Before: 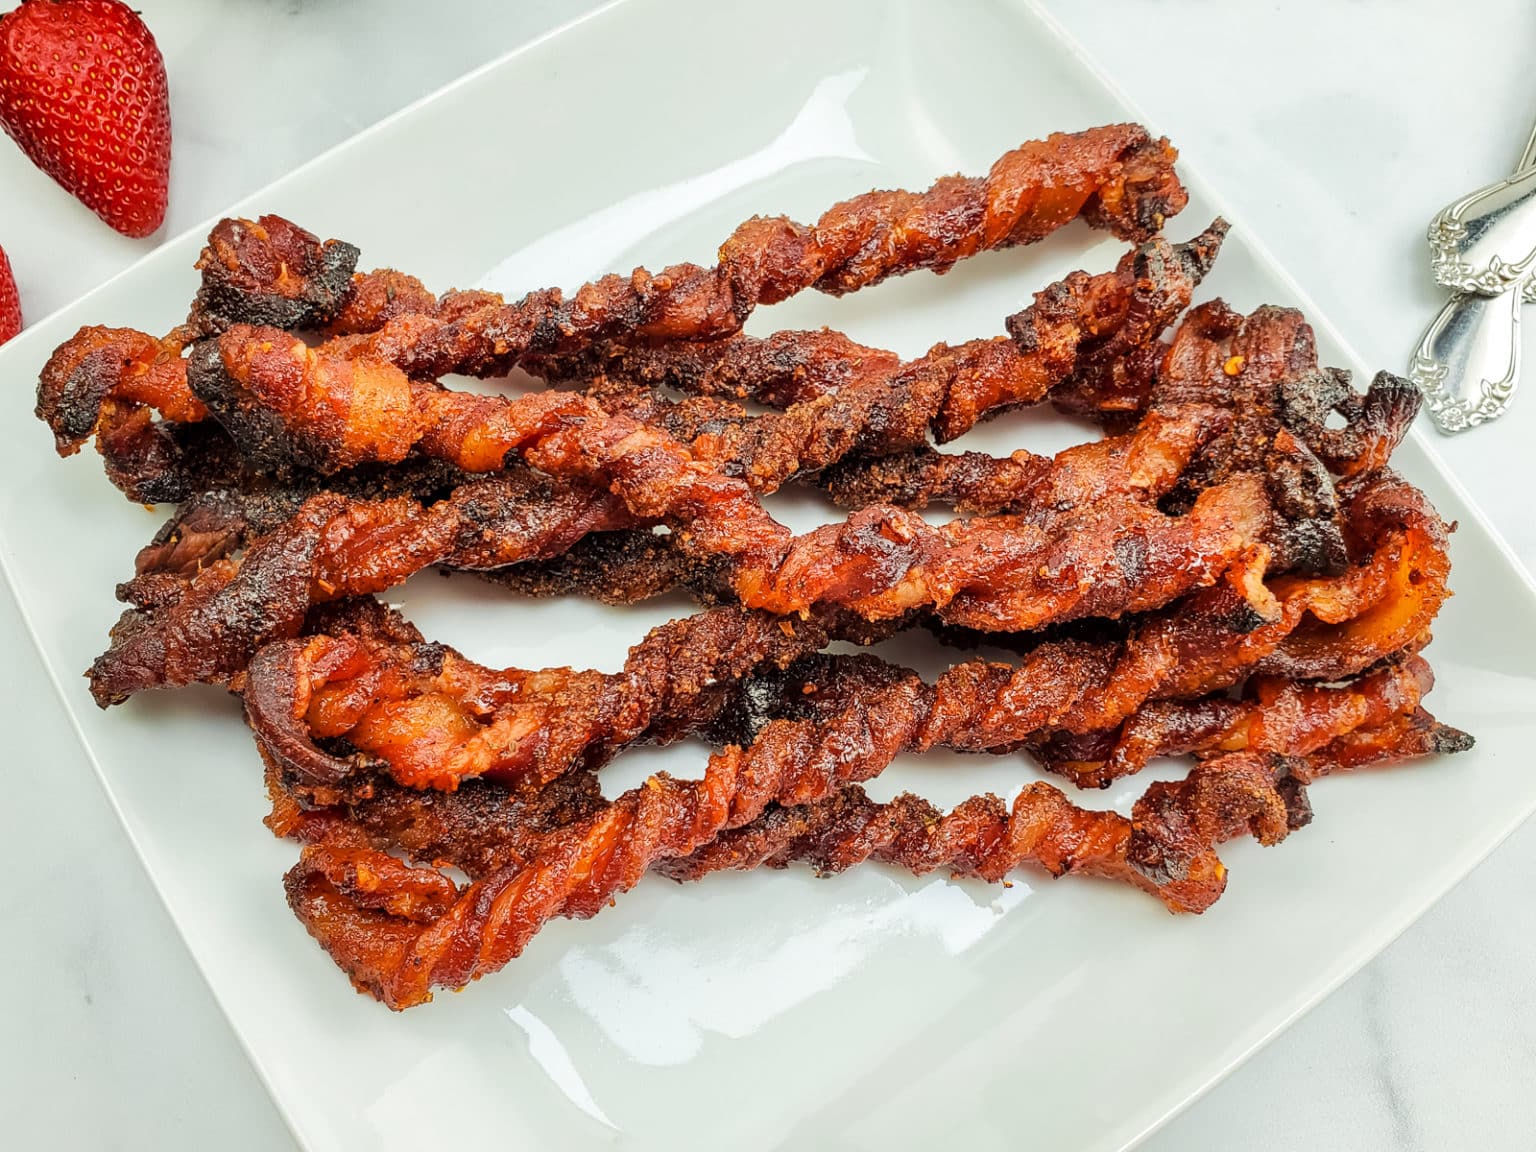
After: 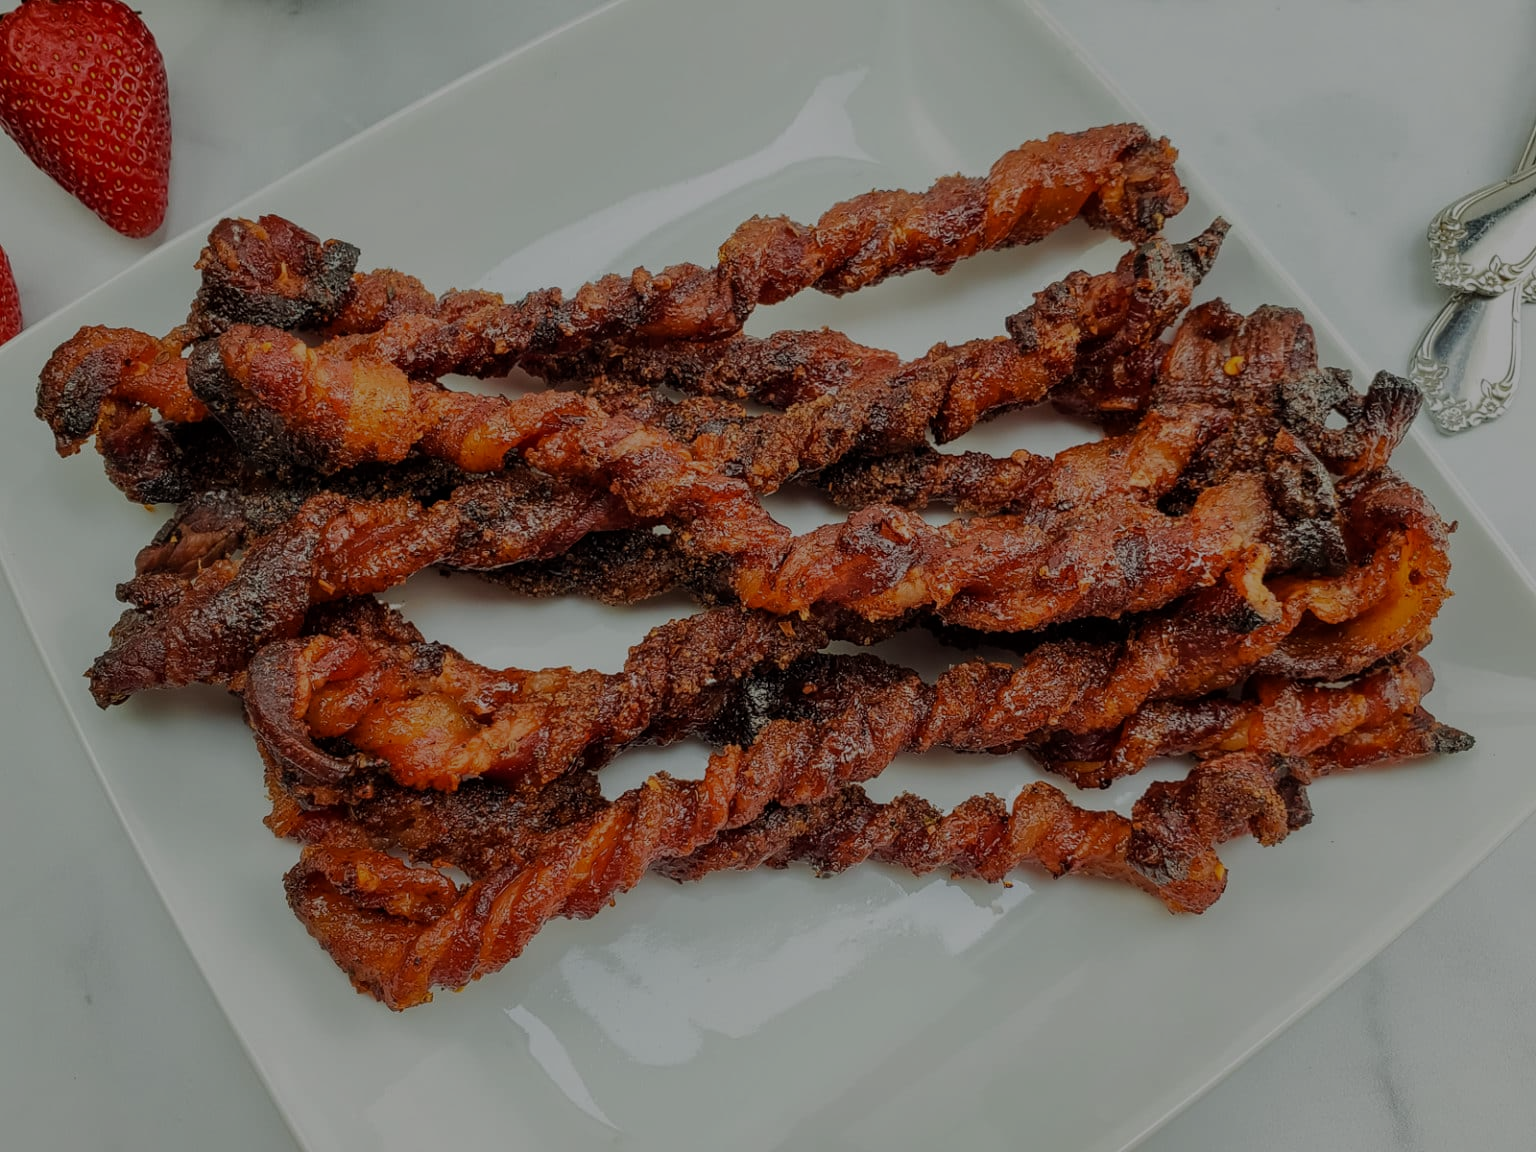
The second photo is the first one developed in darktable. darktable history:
exposure: exposure -1.41 EV, compensate highlight preservation false
